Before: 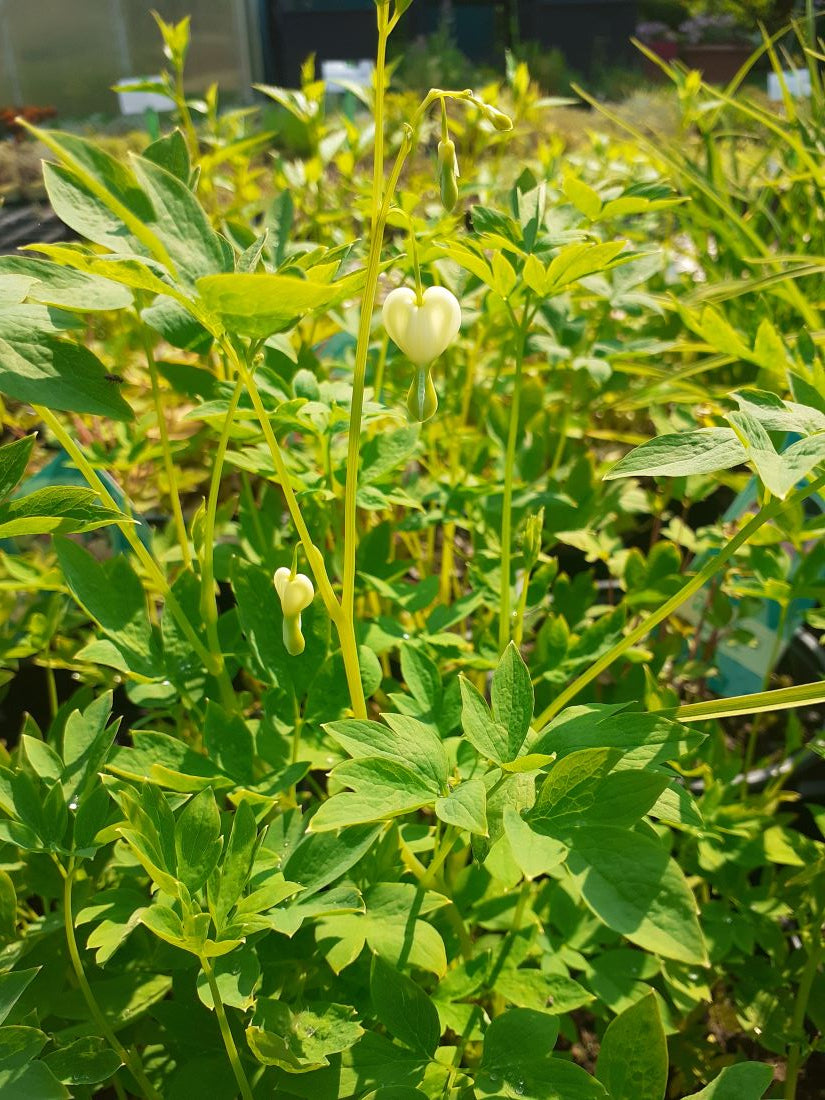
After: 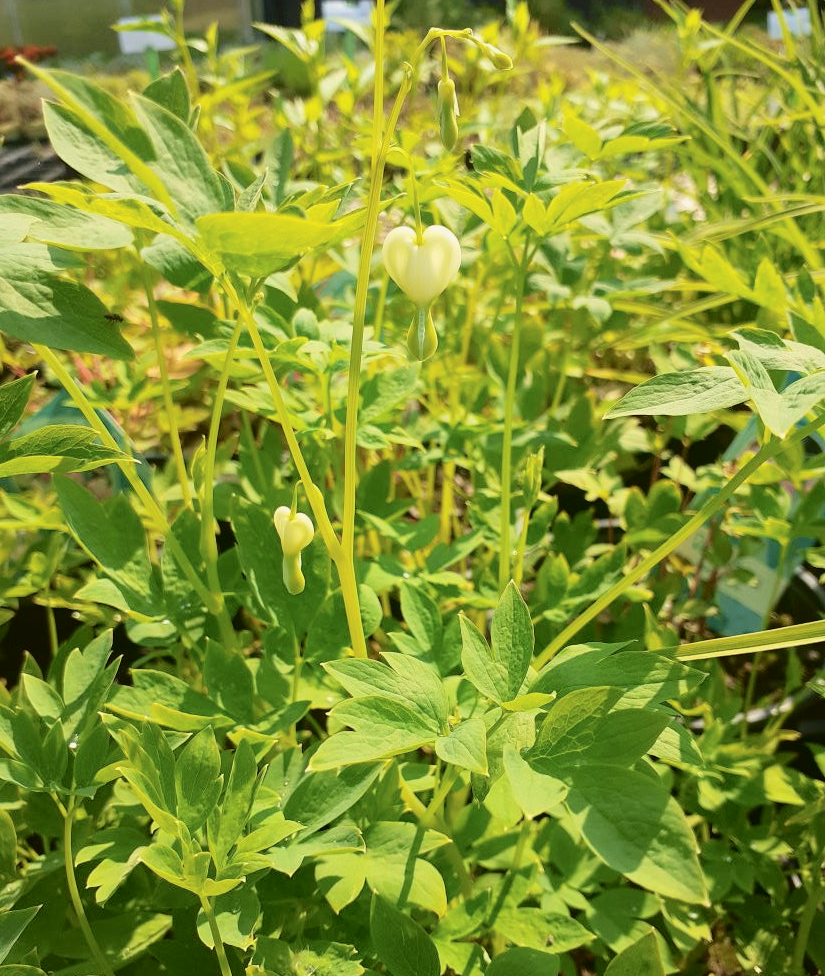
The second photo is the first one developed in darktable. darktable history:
crop and rotate: top 5.609%, bottom 5.609%
tone curve: curves: ch0 [(0, 0.021) (0.049, 0.044) (0.152, 0.14) (0.328, 0.377) (0.473, 0.543) (0.641, 0.705) (0.868, 0.887) (1, 0.969)]; ch1 [(0, 0) (0.302, 0.331) (0.427, 0.433) (0.472, 0.47) (0.502, 0.503) (0.522, 0.526) (0.564, 0.591) (0.602, 0.632) (0.677, 0.701) (0.859, 0.885) (1, 1)]; ch2 [(0, 0) (0.33, 0.301) (0.447, 0.44) (0.487, 0.496) (0.502, 0.516) (0.535, 0.554) (0.565, 0.598) (0.618, 0.629) (1, 1)], color space Lab, independent channels, preserve colors none
